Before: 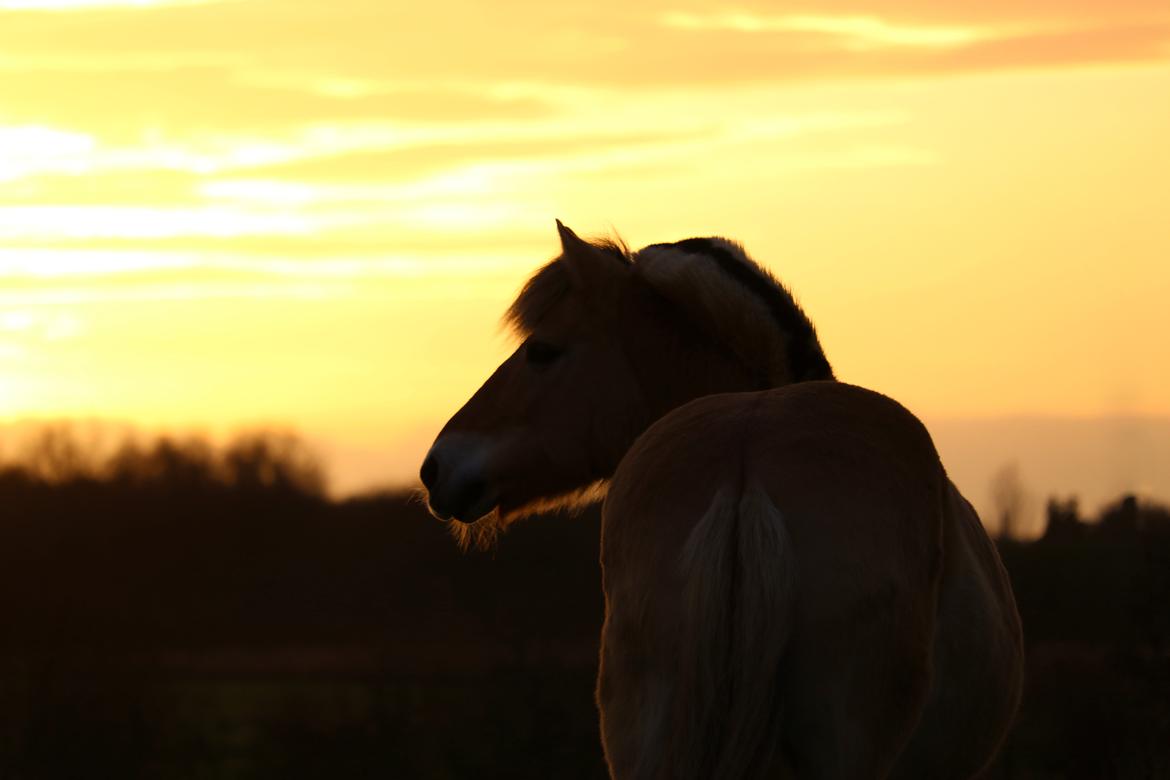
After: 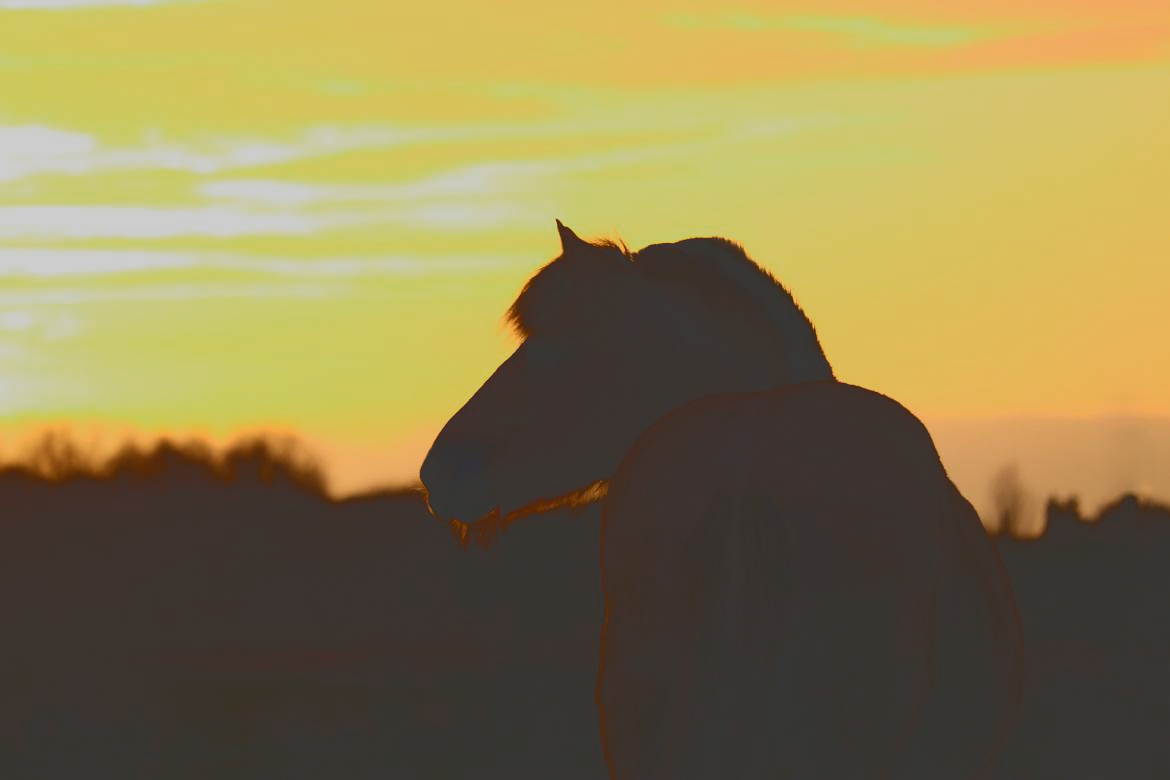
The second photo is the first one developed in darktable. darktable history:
tone curve: curves: ch0 [(0, 0.23) (0.125, 0.207) (0.245, 0.227) (0.736, 0.695) (1, 0.824)], color space Lab, independent channels, preserve colors none
color zones: curves: ch0 [(0.25, 0.5) (0.636, 0.25) (0.75, 0.5)]
